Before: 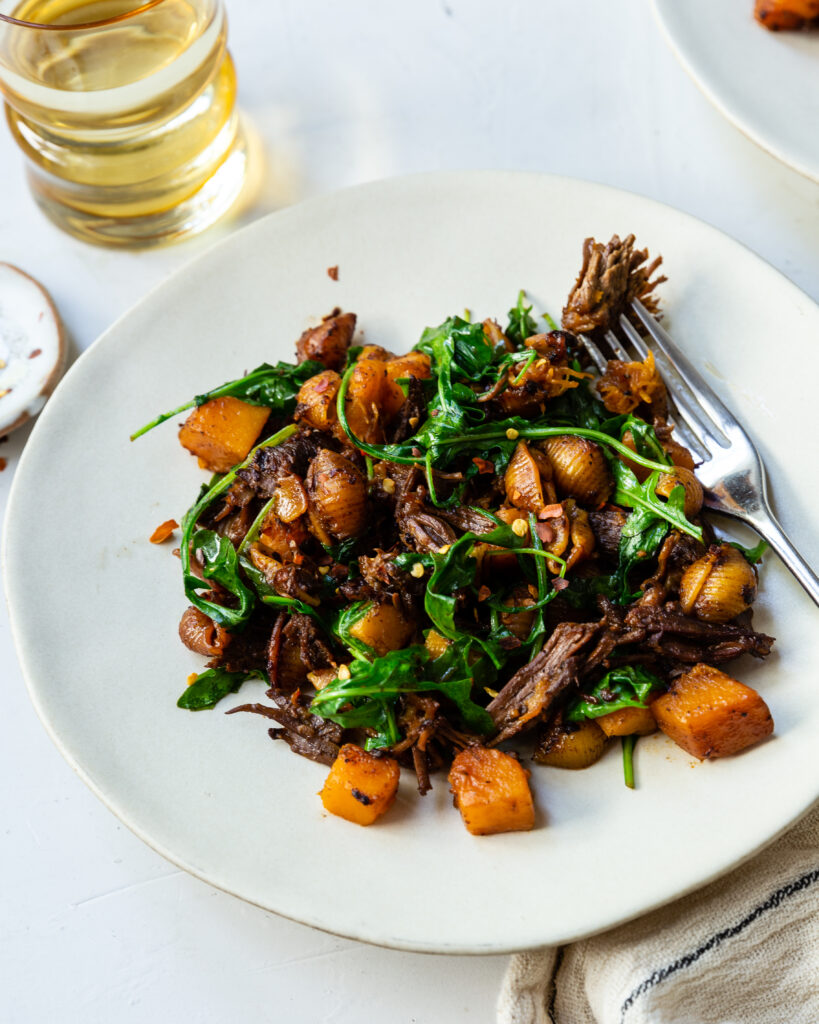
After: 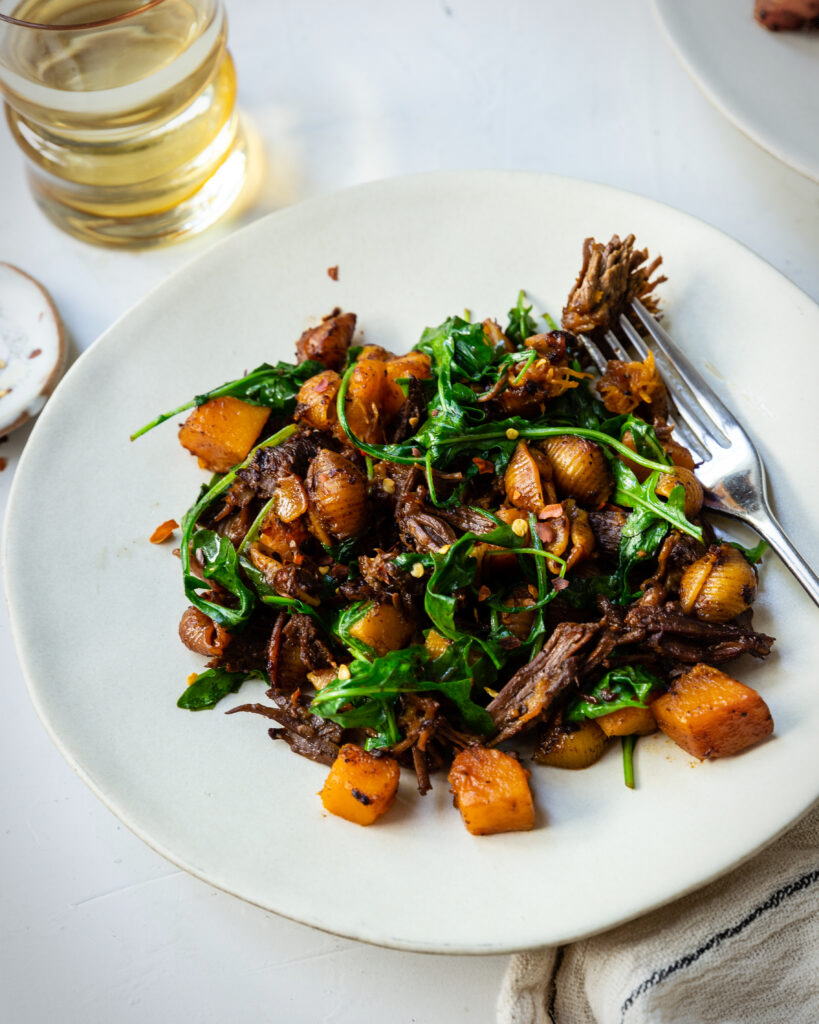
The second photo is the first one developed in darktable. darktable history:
vignetting: fall-off radius 60.07%, brightness -0.401, saturation -0.299, automatic ratio true, dithering 8-bit output
